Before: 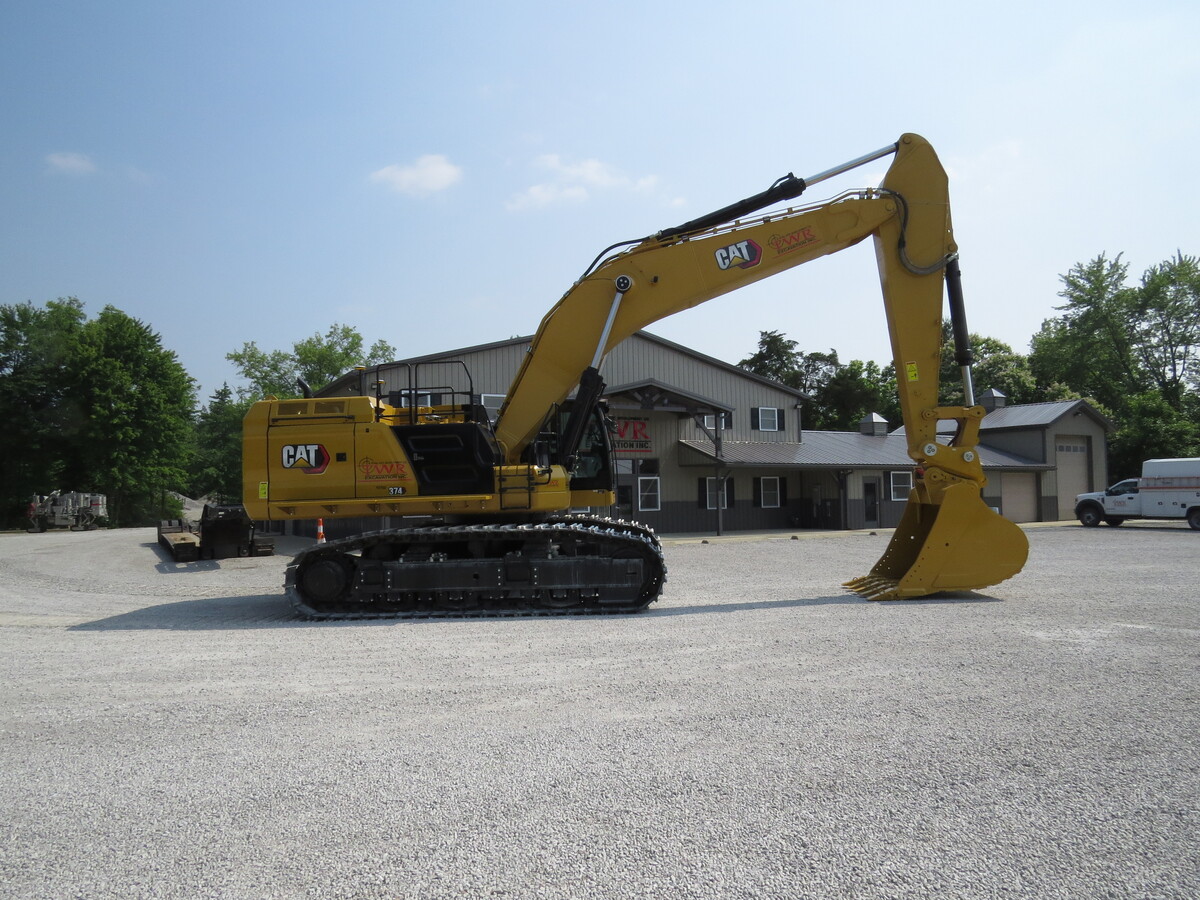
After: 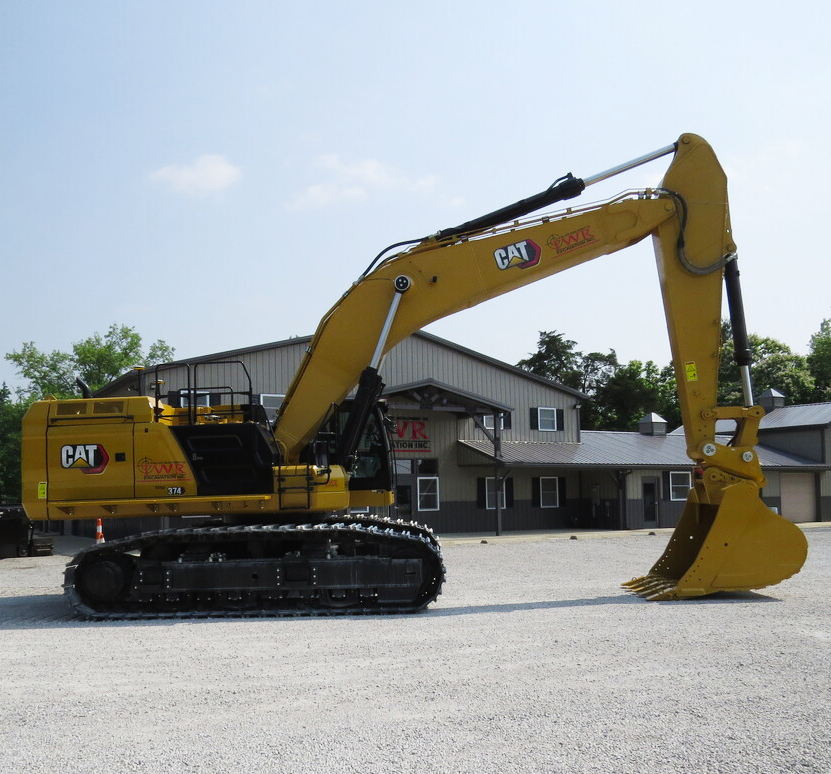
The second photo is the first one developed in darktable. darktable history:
crop: left 18.479%, right 12.2%, bottom 13.971%
tone curve: curves: ch0 [(0, 0) (0.003, 0.014) (0.011, 0.019) (0.025, 0.026) (0.044, 0.037) (0.069, 0.053) (0.1, 0.083) (0.136, 0.121) (0.177, 0.163) (0.224, 0.22) (0.277, 0.281) (0.335, 0.354) (0.399, 0.436) (0.468, 0.526) (0.543, 0.612) (0.623, 0.706) (0.709, 0.79) (0.801, 0.858) (0.898, 0.925) (1, 1)], preserve colors none
